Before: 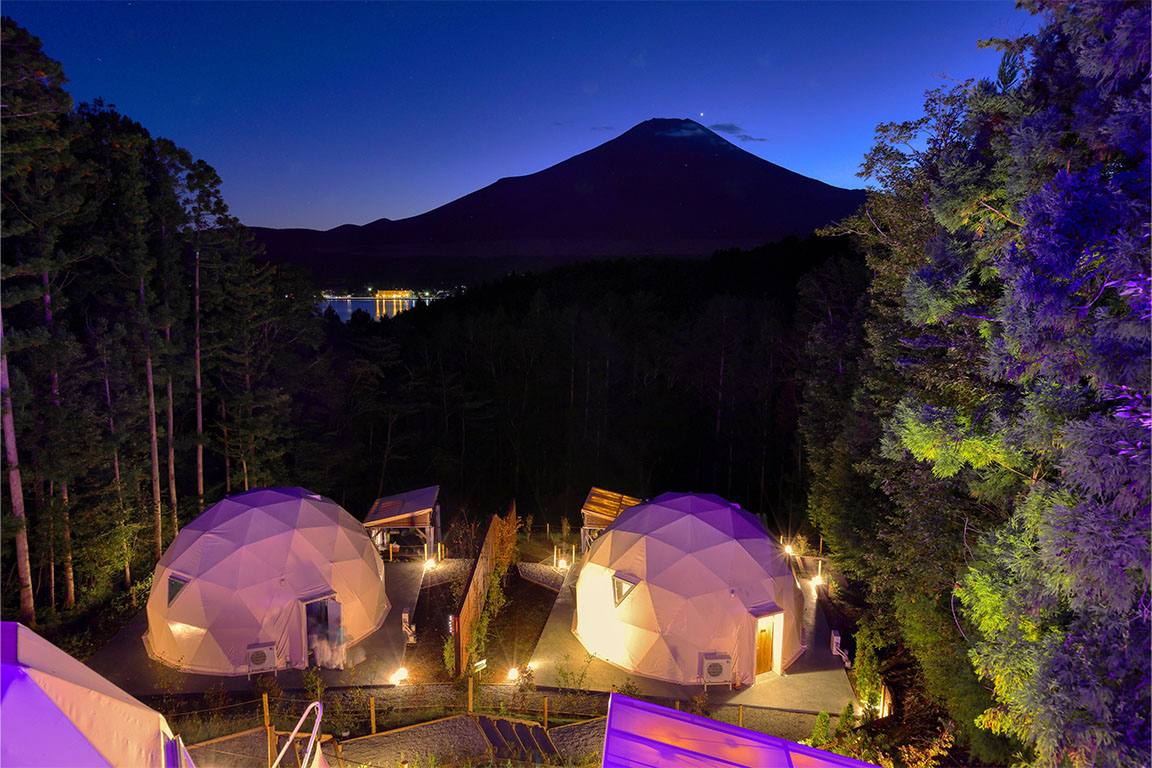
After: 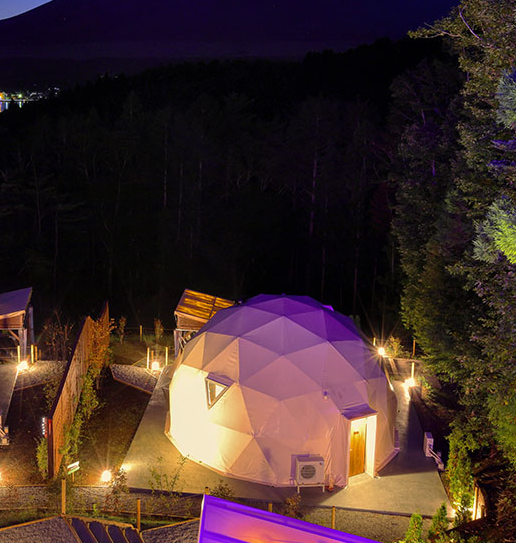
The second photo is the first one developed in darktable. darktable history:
crop: left 35.381%, top 25.893%, right 19.778%, bottom 3.395%
